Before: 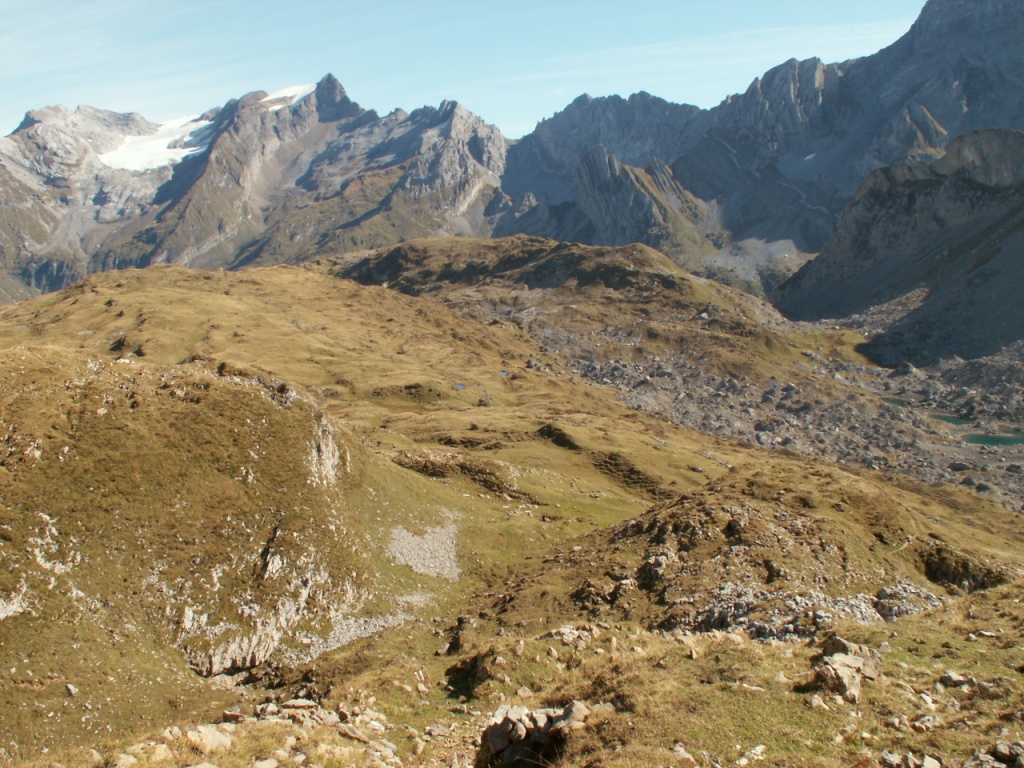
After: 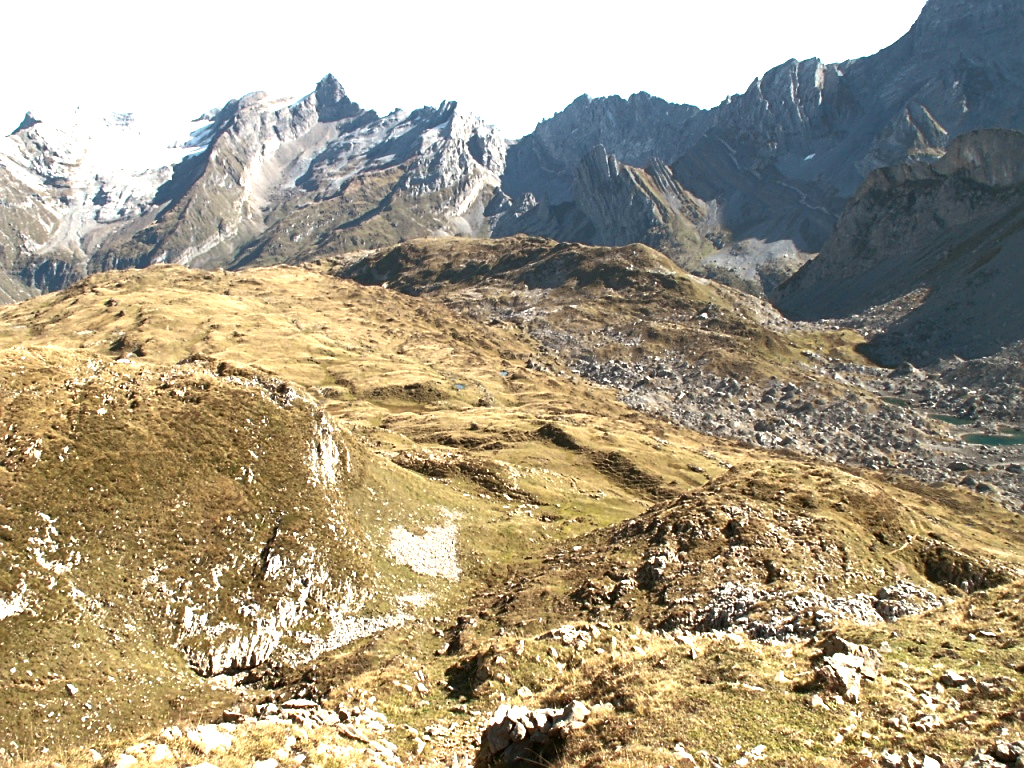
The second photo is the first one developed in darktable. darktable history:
sharpen: radius 1.967
rgb curve: curves: ch0 [(0, 0) (0.415, 0.237) (1, 1)]
color zones: curves: ch1 [(0, 0.469) (0.01, 0.469) (0.12, 0.446) (0.248, 0.469) (0.5, 0.5) (0.748, 0.5) (0.99, 0.469) (1, 0.469)]
exposure: black level correction 0, exposure 1.2 EV, compensate exposure bias true, compensate highlight preservation false
